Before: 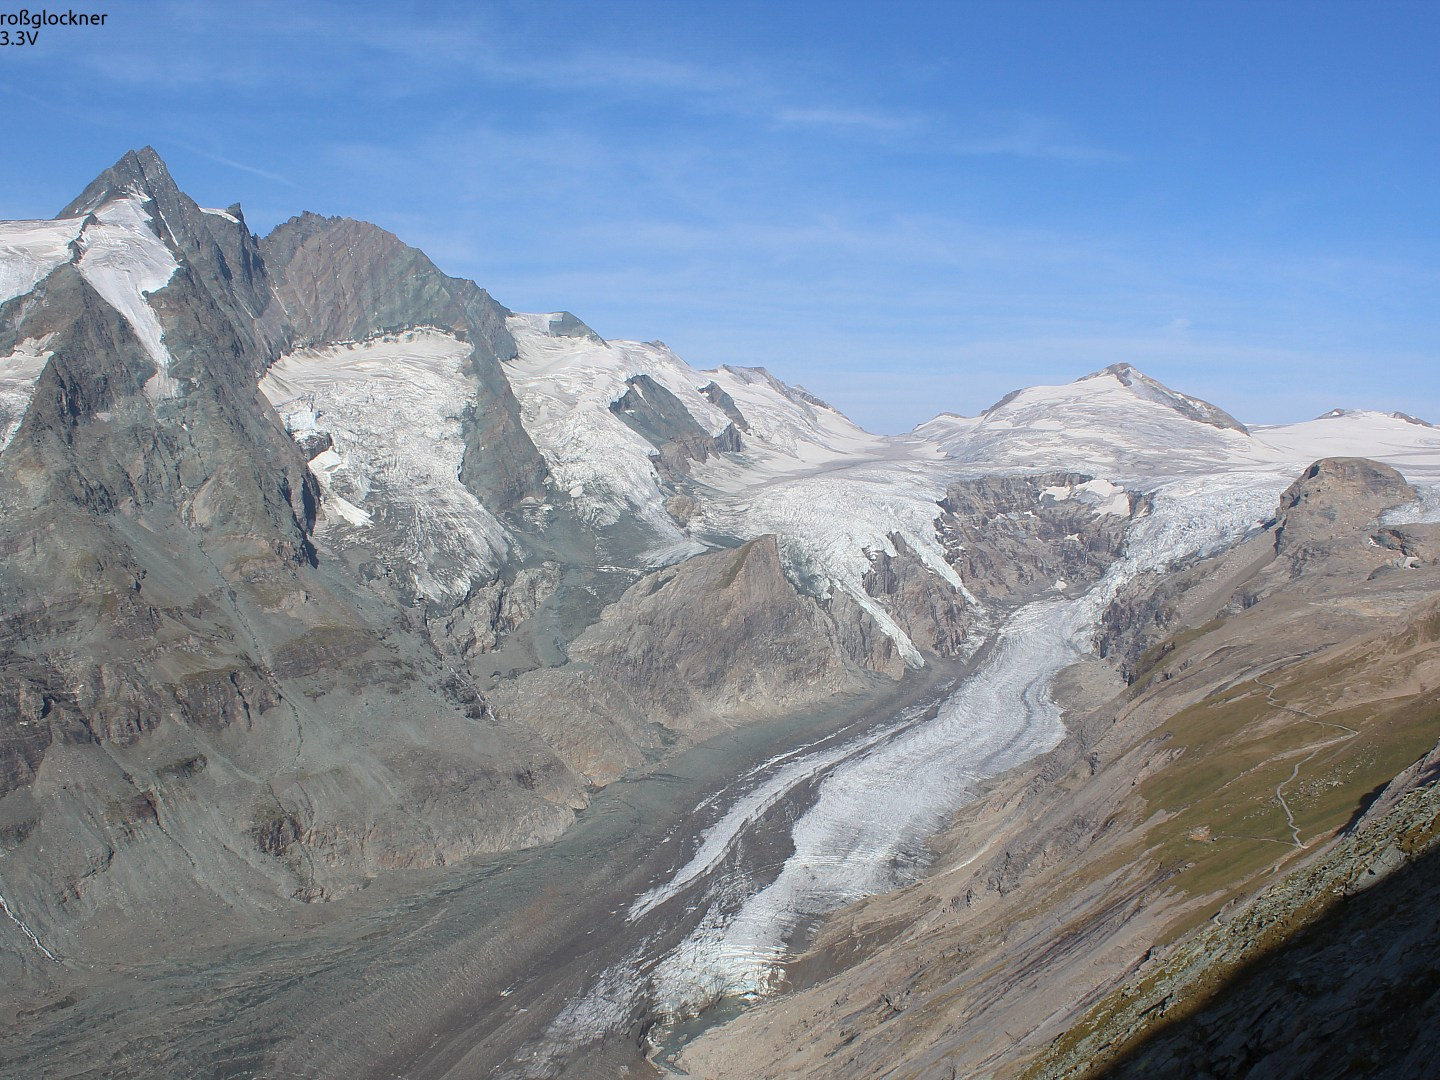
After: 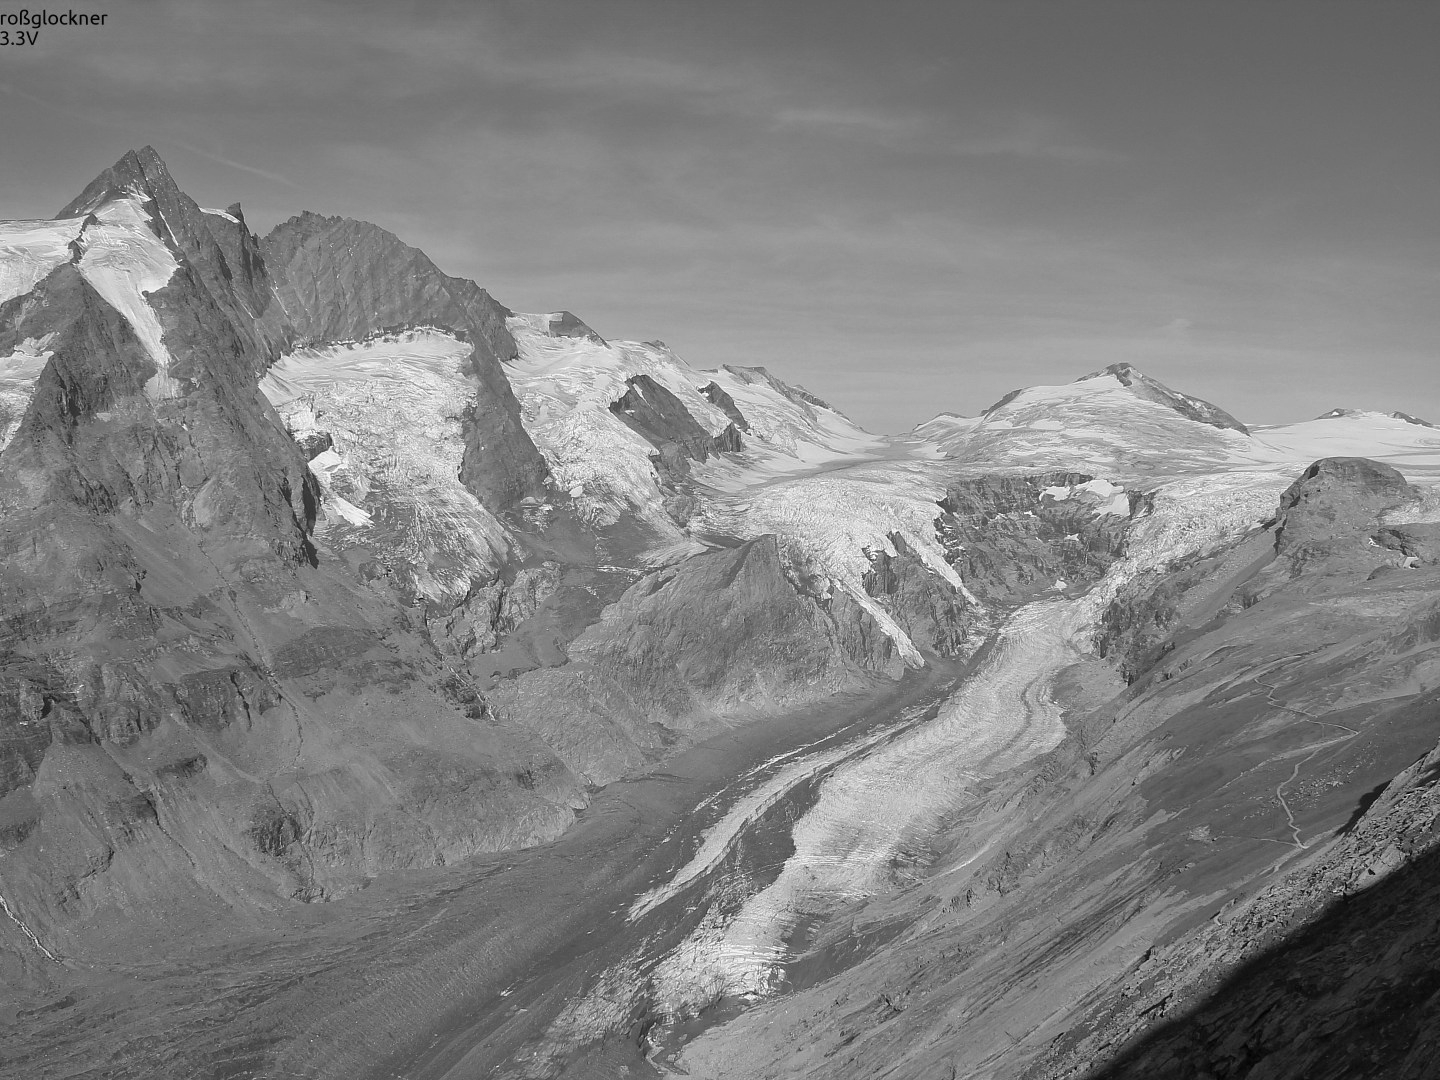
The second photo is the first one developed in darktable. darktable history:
monochrome: a -11.7, b 1.62, size 0.5, highlights 0.38
shadows and highlights: low approximation 0.01, soften with gaussian
